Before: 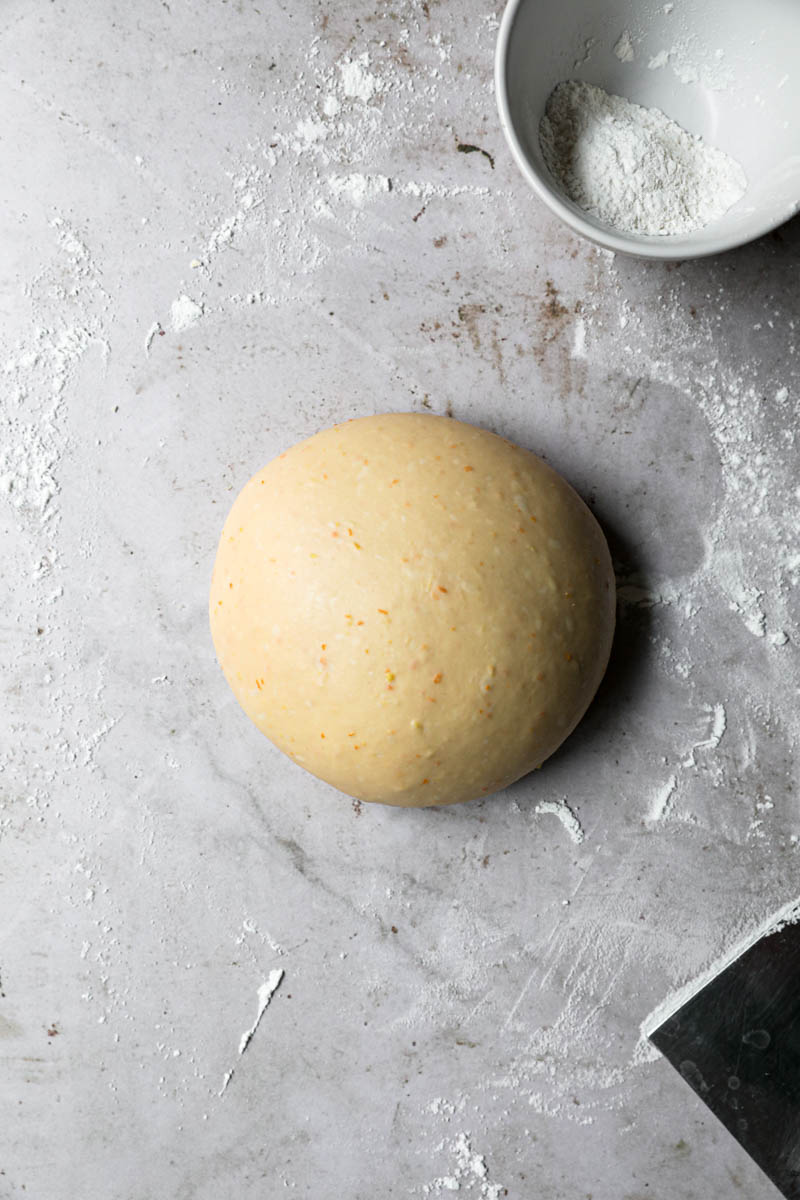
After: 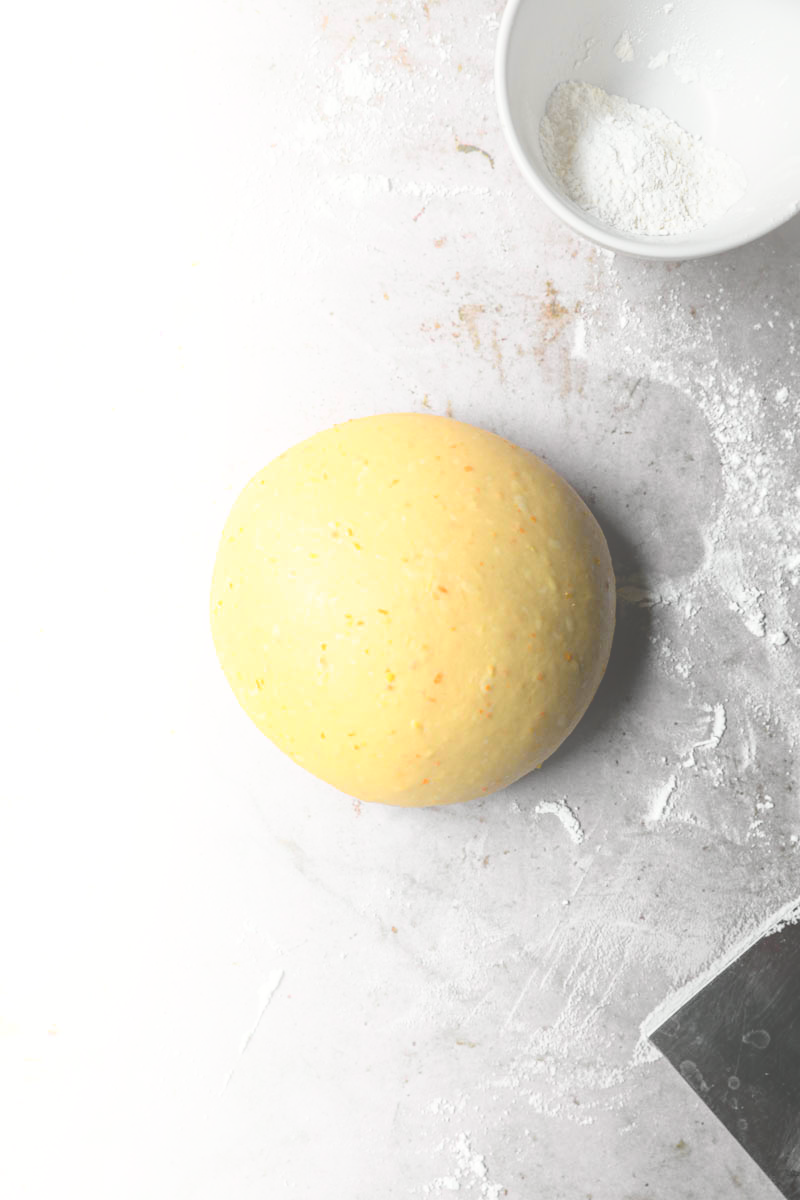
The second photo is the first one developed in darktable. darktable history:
tone curve: curves: ch0 [(0, 0.008) (0.107, 0.083) (0.283, 0.287) (0.461, 0.498) (0.64, 0.691) (0.822, 0.869) (0.998, 0.978)]; ch1 [(0, 0) (0.323, 0.339) (0.438, 0.422) (0.473, 0.487) (0.502, 0.502) (0.527, 0.53) (0.561, 0.583) (0.608, 0.629) (0.669, 0.704) (0.859, 0.899) (1, 1)]; ch2 [(0, 0) (0.33, 0.347) (0.421, 0.456) (0.473, 0.498) (0.502, 0.504) (0.522, 0.524) (0.549, 0.567) (0.585, 0.627) (0.676, 0.724) (1, 1)], color space Lab, independent channels, preserve colors none
local contrast: detail 130%
bloom: size 40%
